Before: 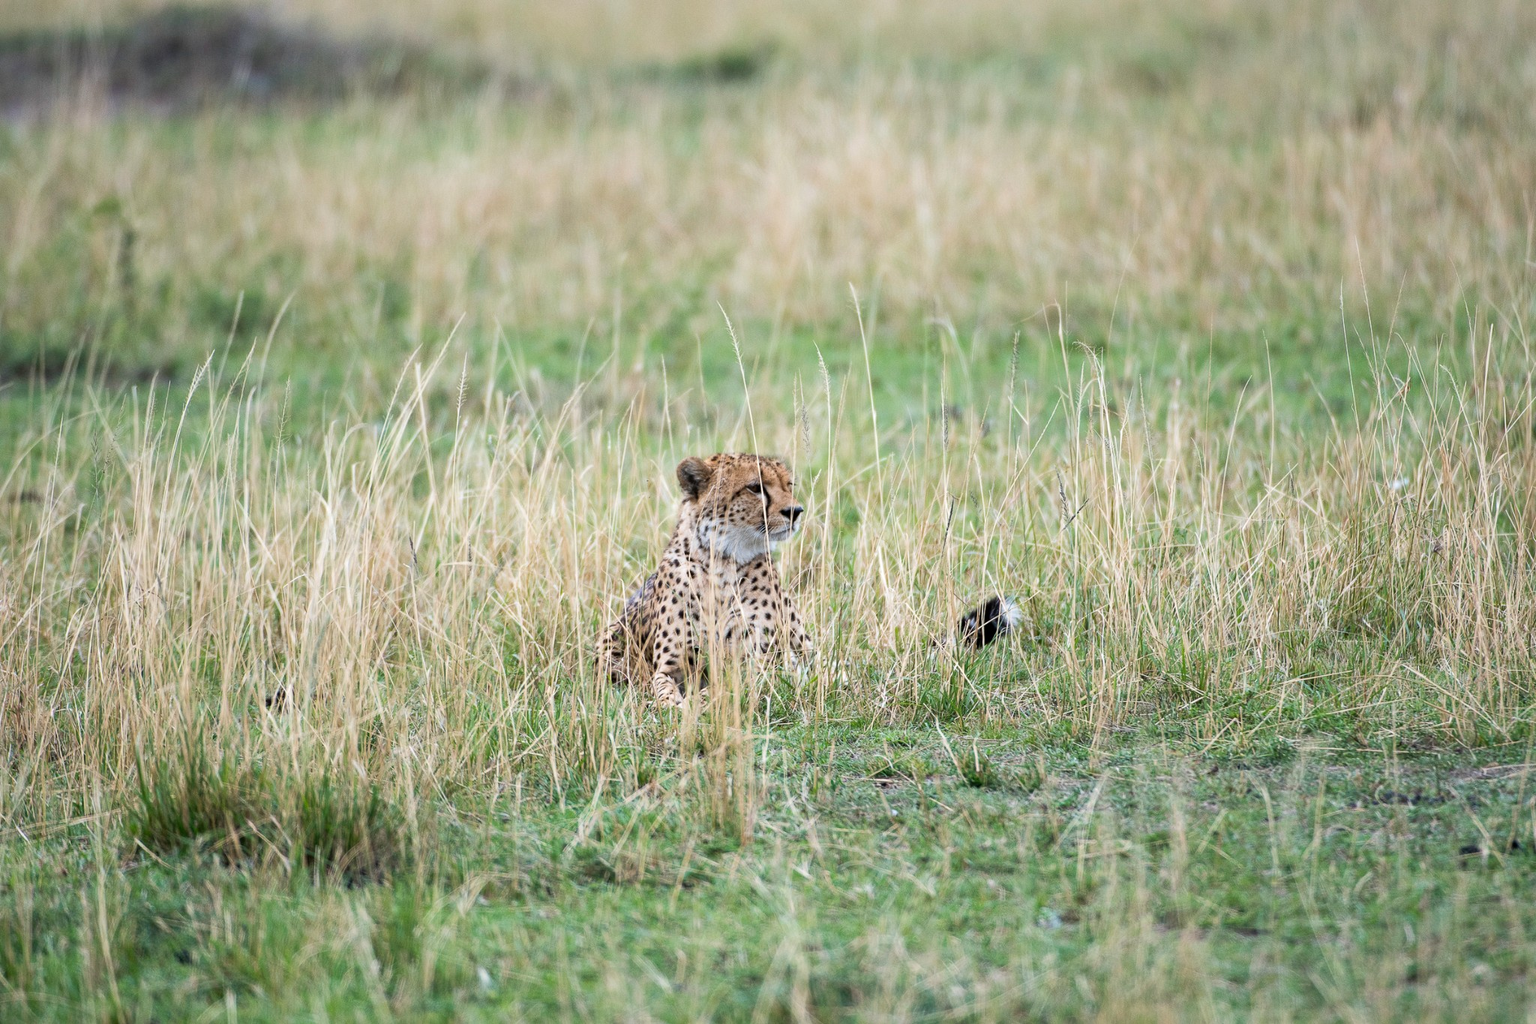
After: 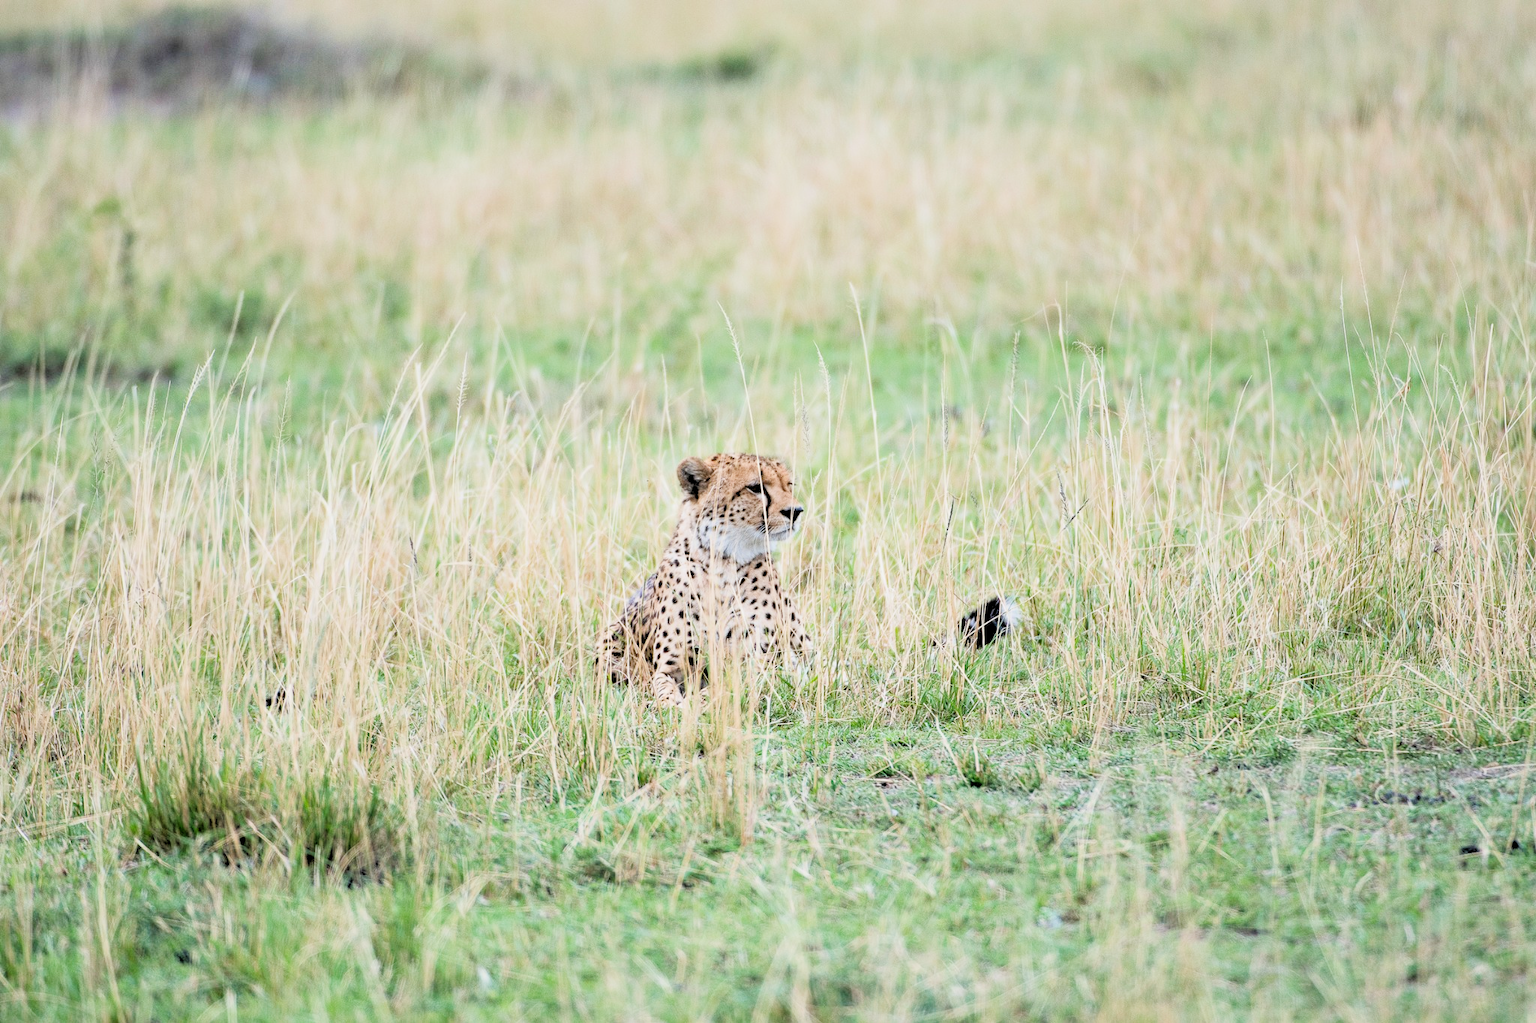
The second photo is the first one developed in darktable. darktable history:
exposure: black level correction 0, exposure 1.1 EV, compensate highlight preservation false
rgb levels: levels [[0.029, 0.461, 0.922], [0, 0.5, 1], [0, 0.5, 1]]
shadows and highlights: shadows 37.27, highlights -28.18, soften with gaussian
filmic rgb: black relative exposure -7.65 EV, white relative exposure 4.56 EV, hardness 3.61
bloom: size 3%, threshold 100%, strength 0%
